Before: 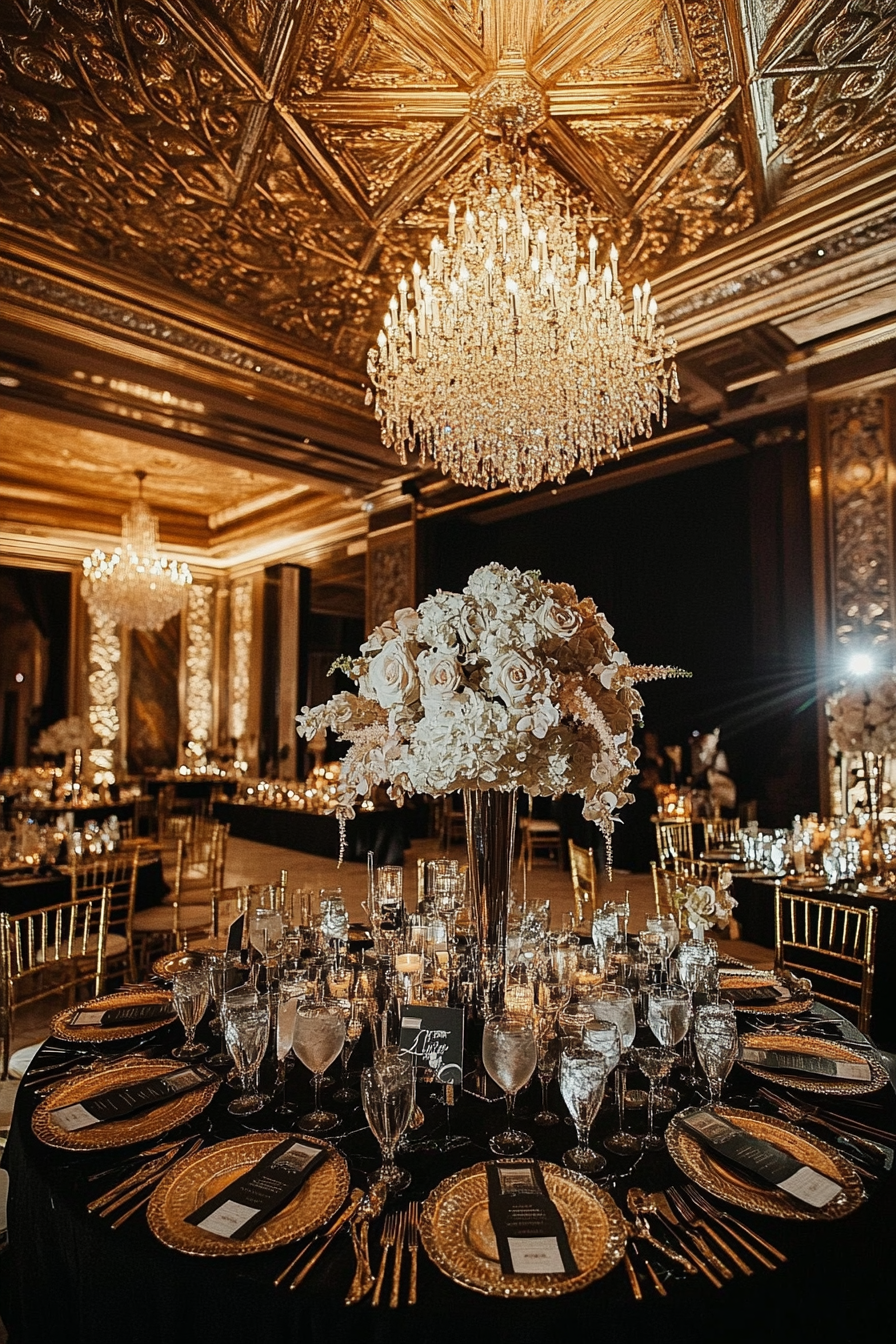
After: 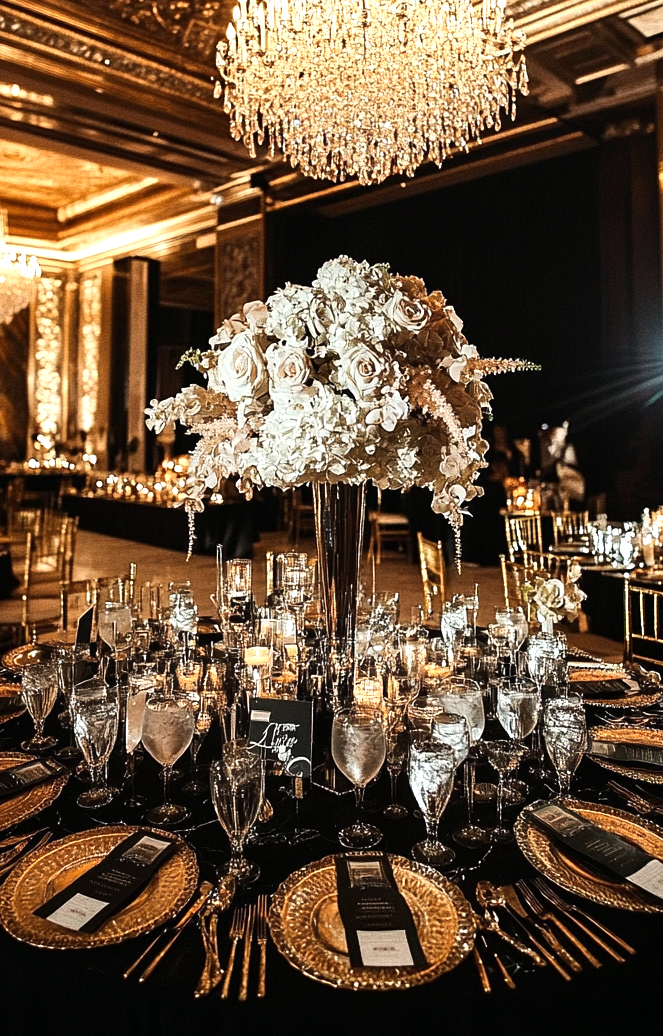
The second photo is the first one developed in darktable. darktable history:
crop: left 16.871%, top 22.857%, right 9.116%
exposure: exposure 0.2 EV, compensate highlight preservation false
tone equalizer: -8 EV -0.75 EV, -7 EV -0.7 EV, -6 EV -0.6 EV, -5 EV -0.4 EV, -3 EV 0.4 EV, -2 EV 0.6 EV, -1 EV 0.7 EV, +0 EV 0.75 EV, edges refinement/feathering 500, mask exposure compensation -1.57 EV, preserve details no
